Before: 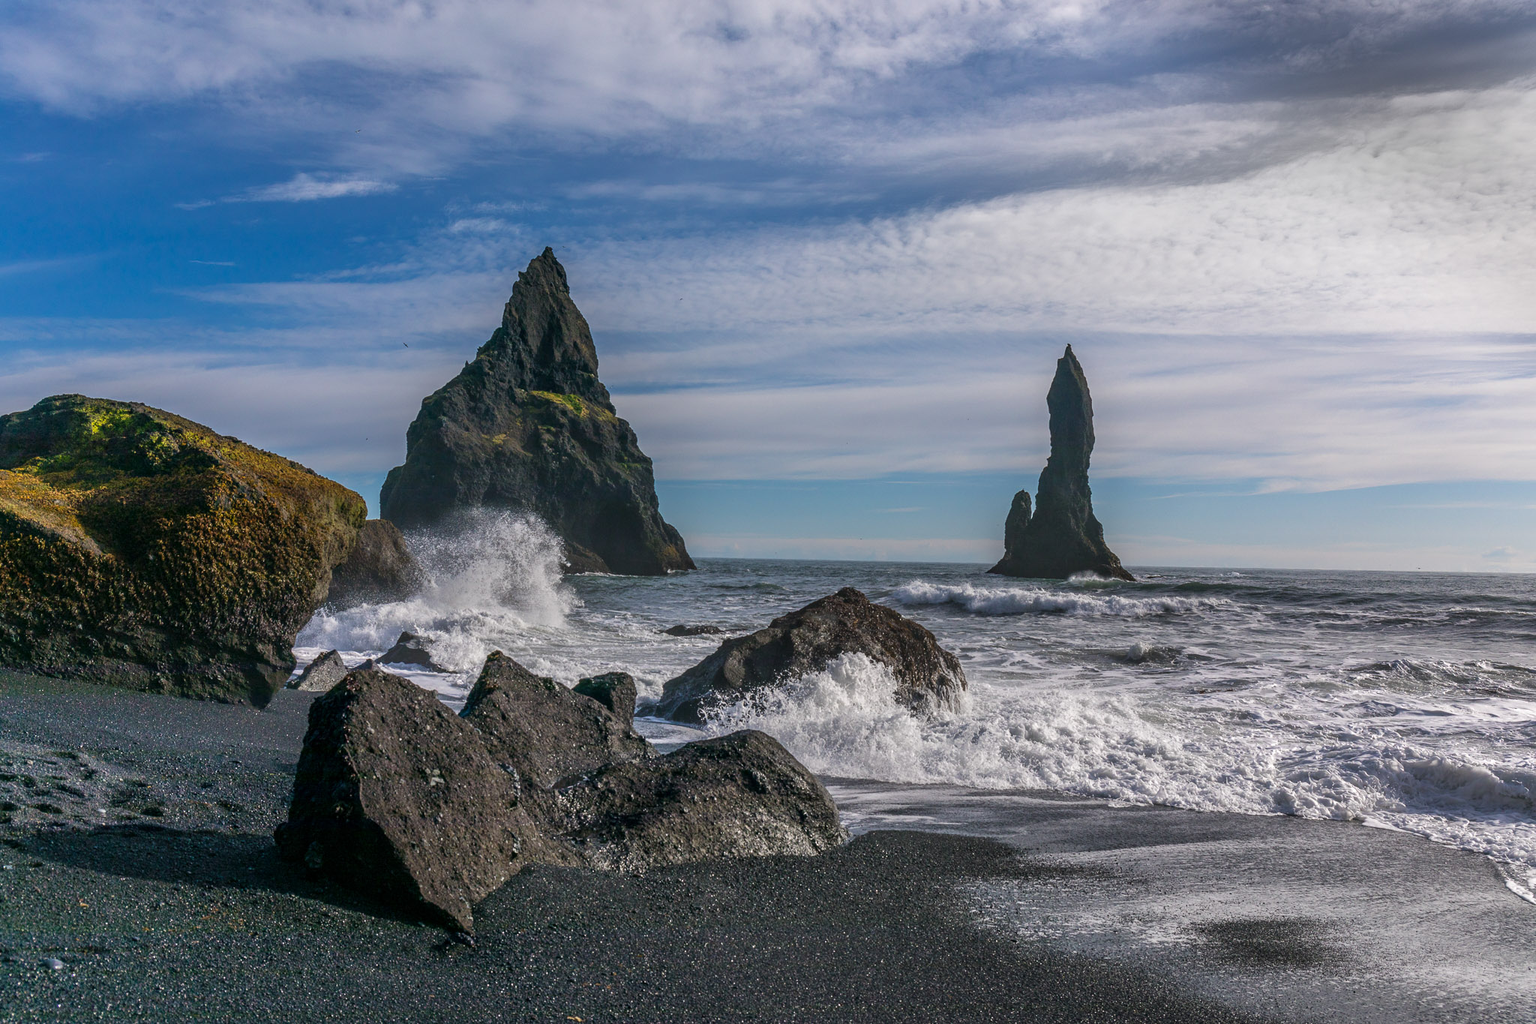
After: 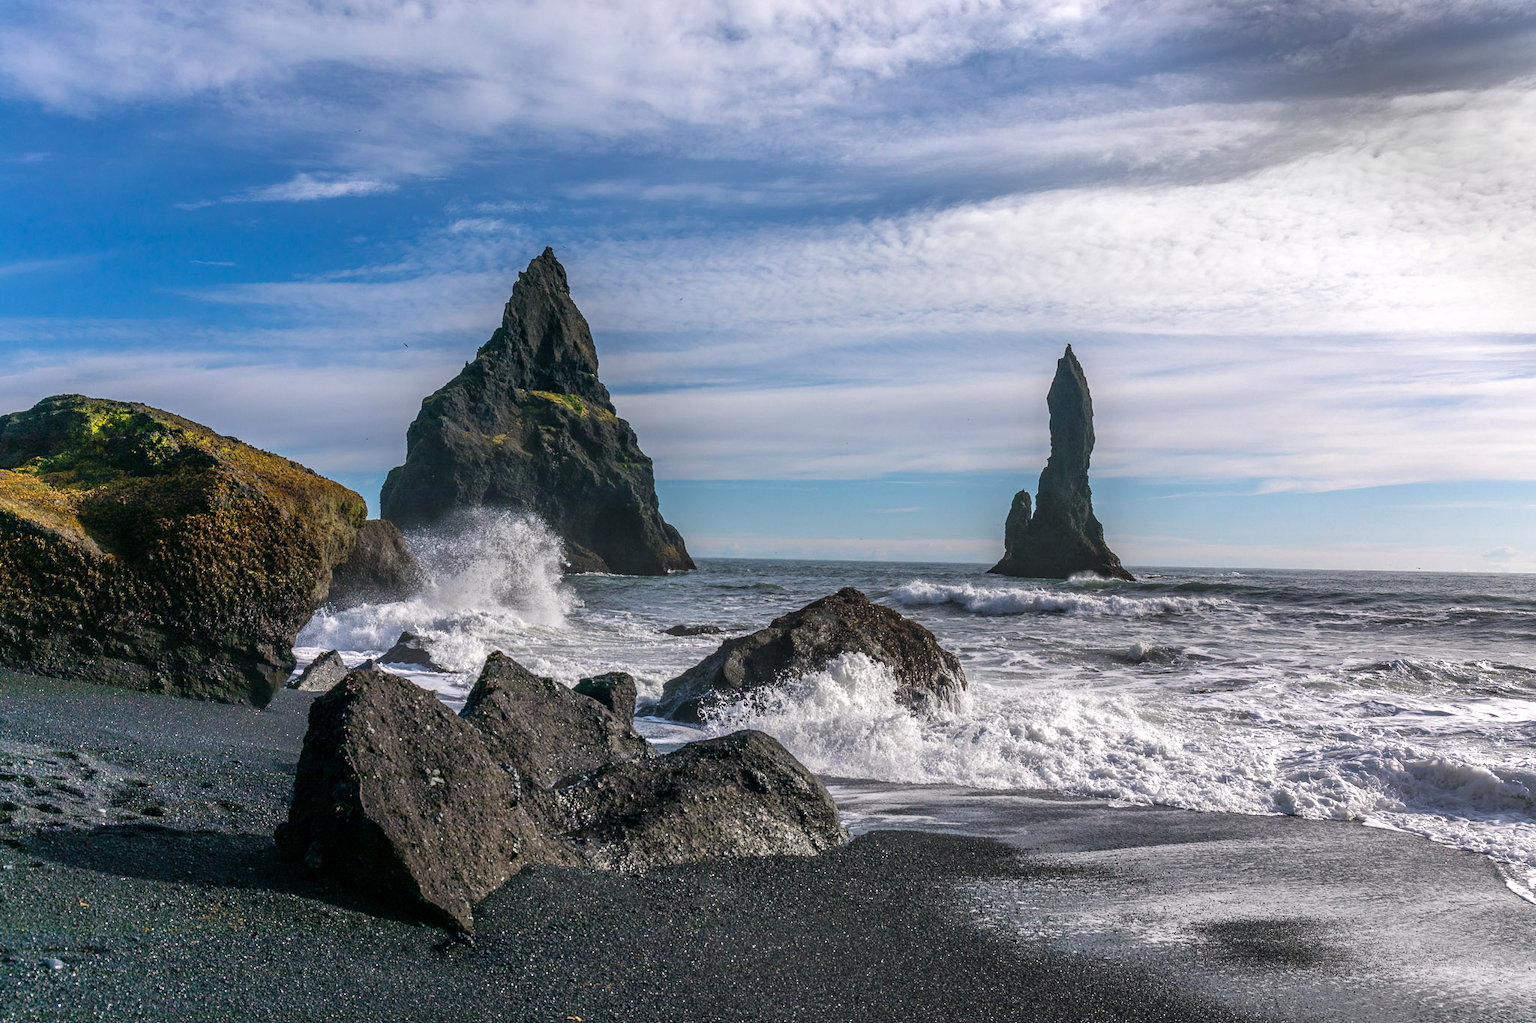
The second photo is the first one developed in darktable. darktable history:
tone equalizer: -8 EV -0.382 EV, -7 EV -0.404 EV, -6 EV -0.32 EV, -5 EV -0.247 EV, -3 EV 0.201 EV, -2 EV 0.335 EV, -1 EV 0.376 EV, +0 EV 0.44 EV
